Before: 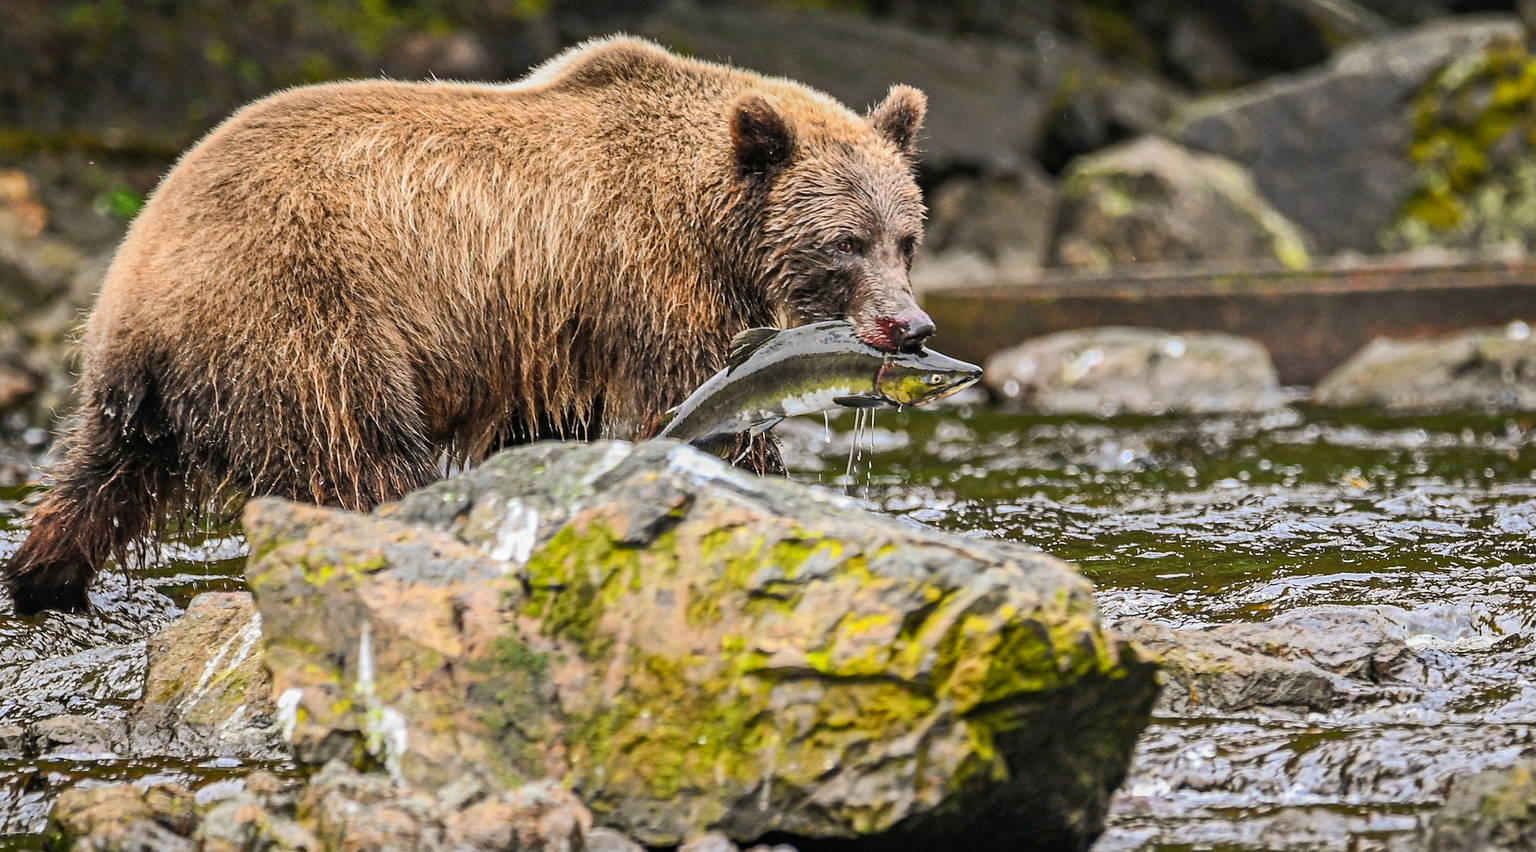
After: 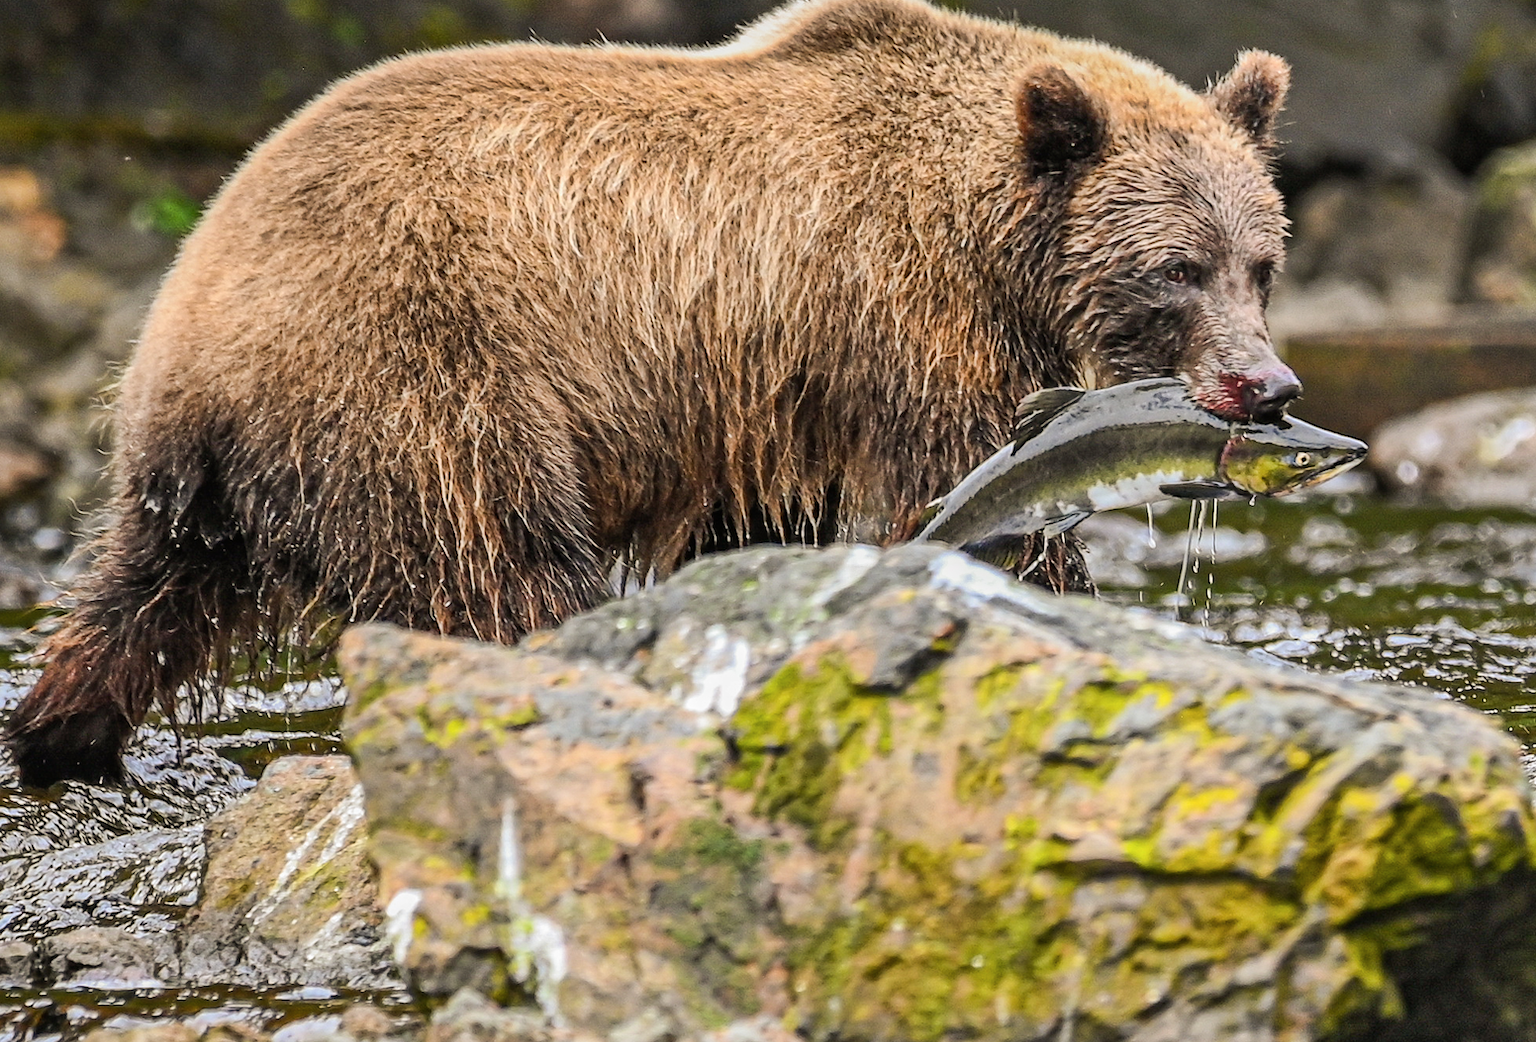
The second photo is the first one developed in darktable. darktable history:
crop: top 5.803%, right 27.864%, bottom 5.804%
contrast brightness saturation: saturation -0.05
